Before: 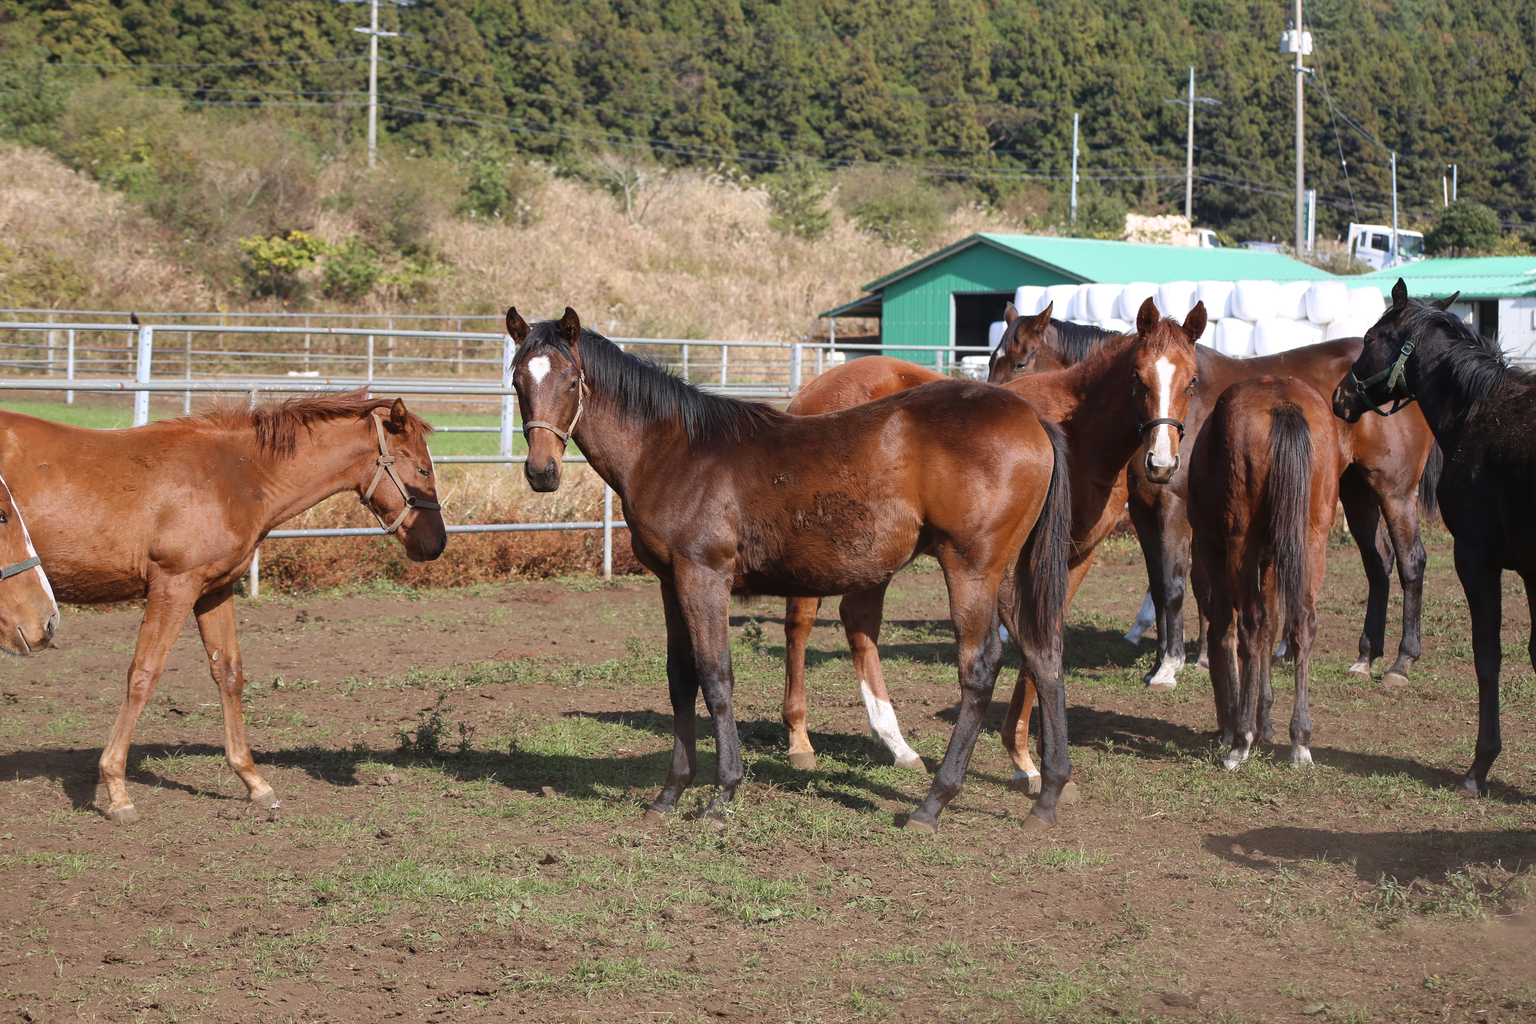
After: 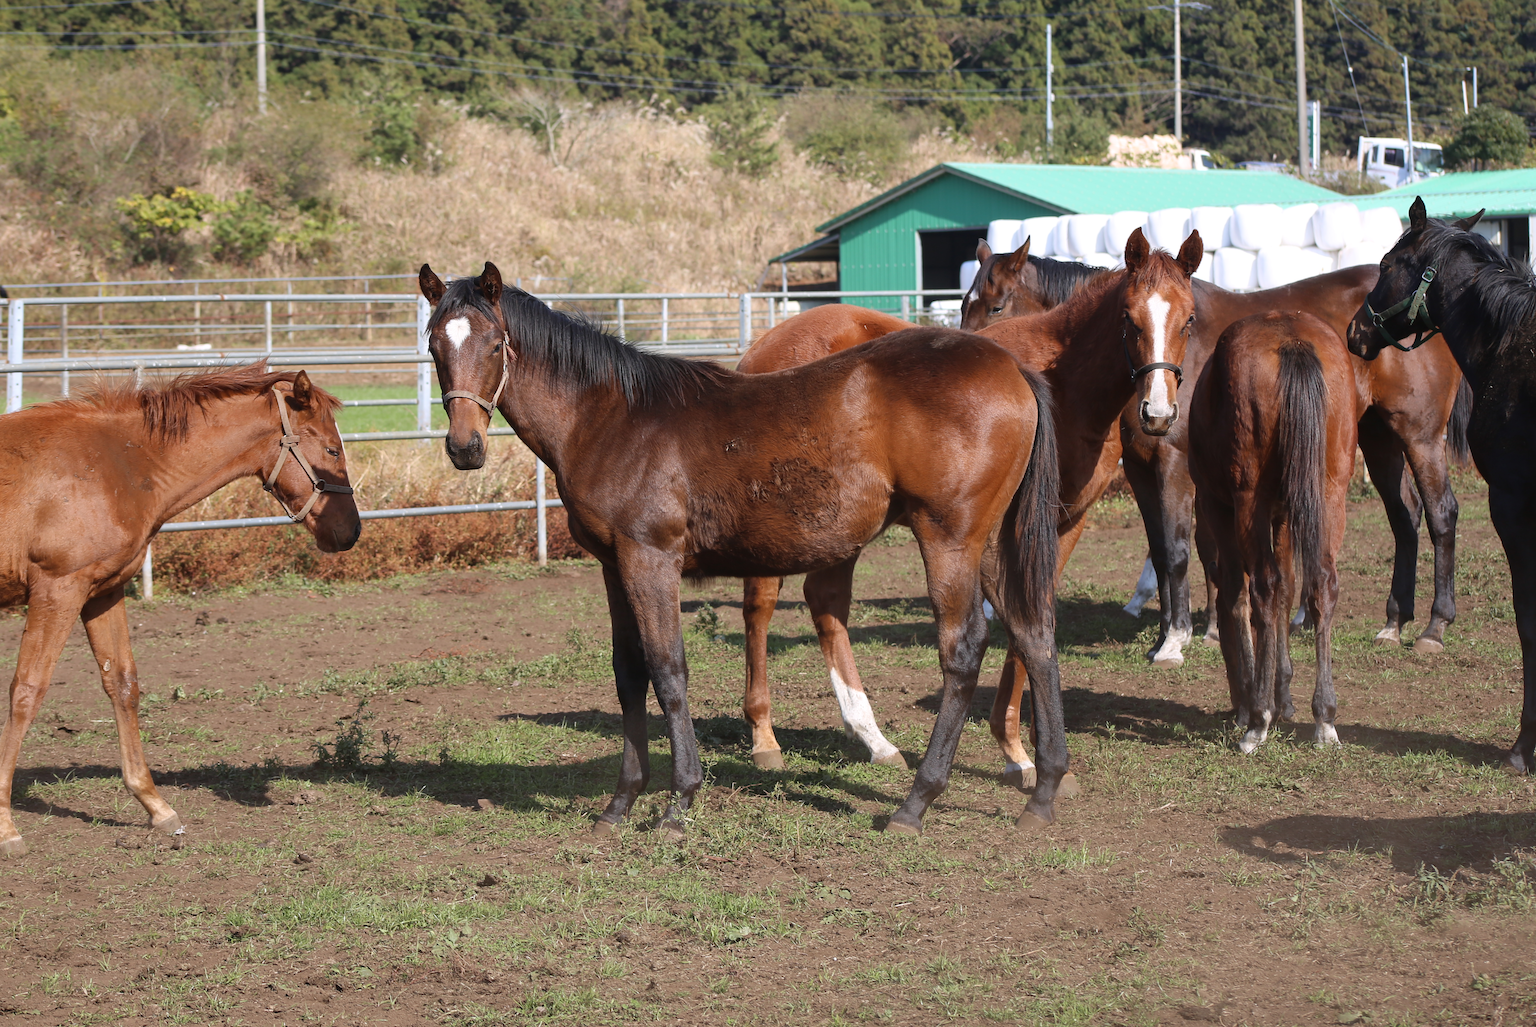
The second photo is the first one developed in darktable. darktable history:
crop and rotate: angle 2.03°, left 5.984%, top 5.7%
